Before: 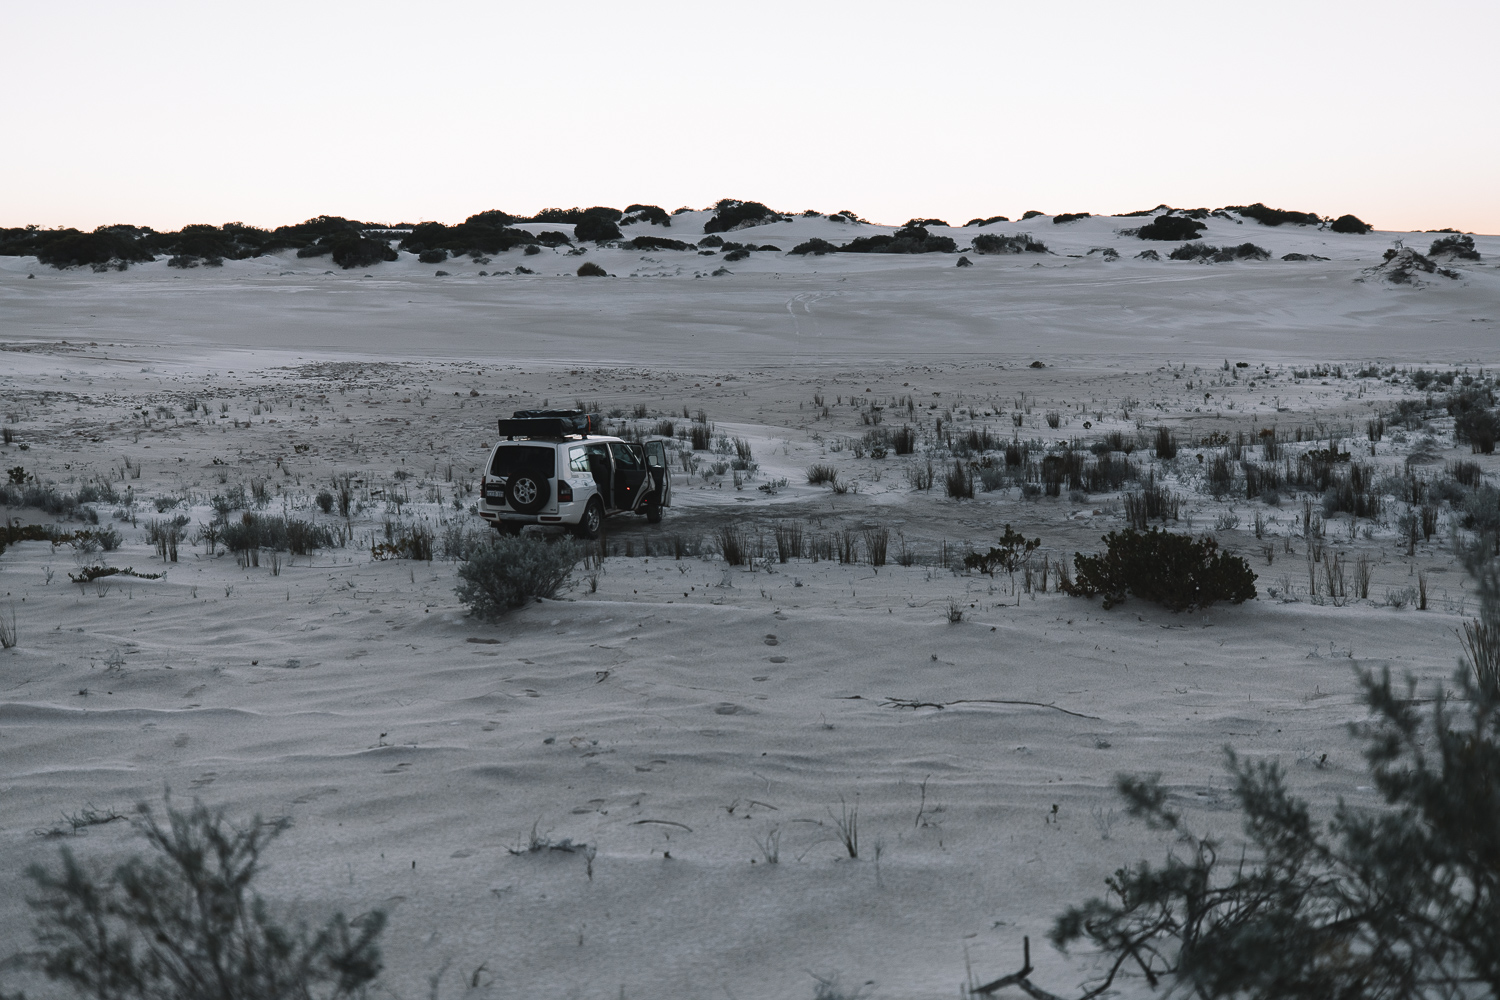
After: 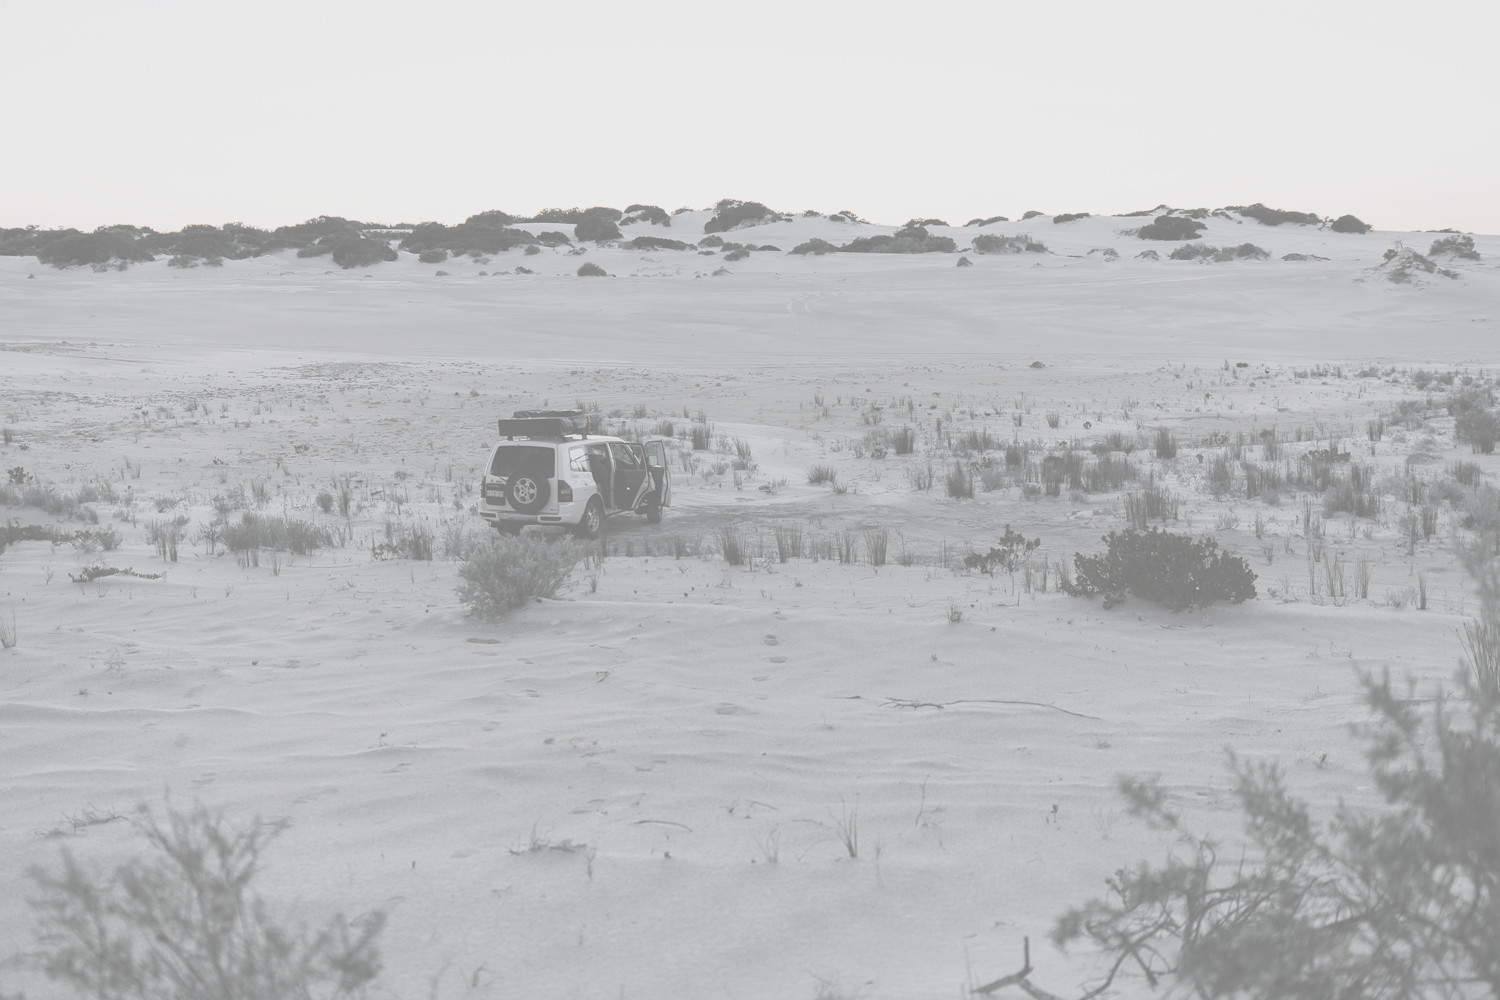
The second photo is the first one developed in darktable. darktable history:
contrast brightness saturation: contrast -0.32, brightness 0.75, saturation -0.78
